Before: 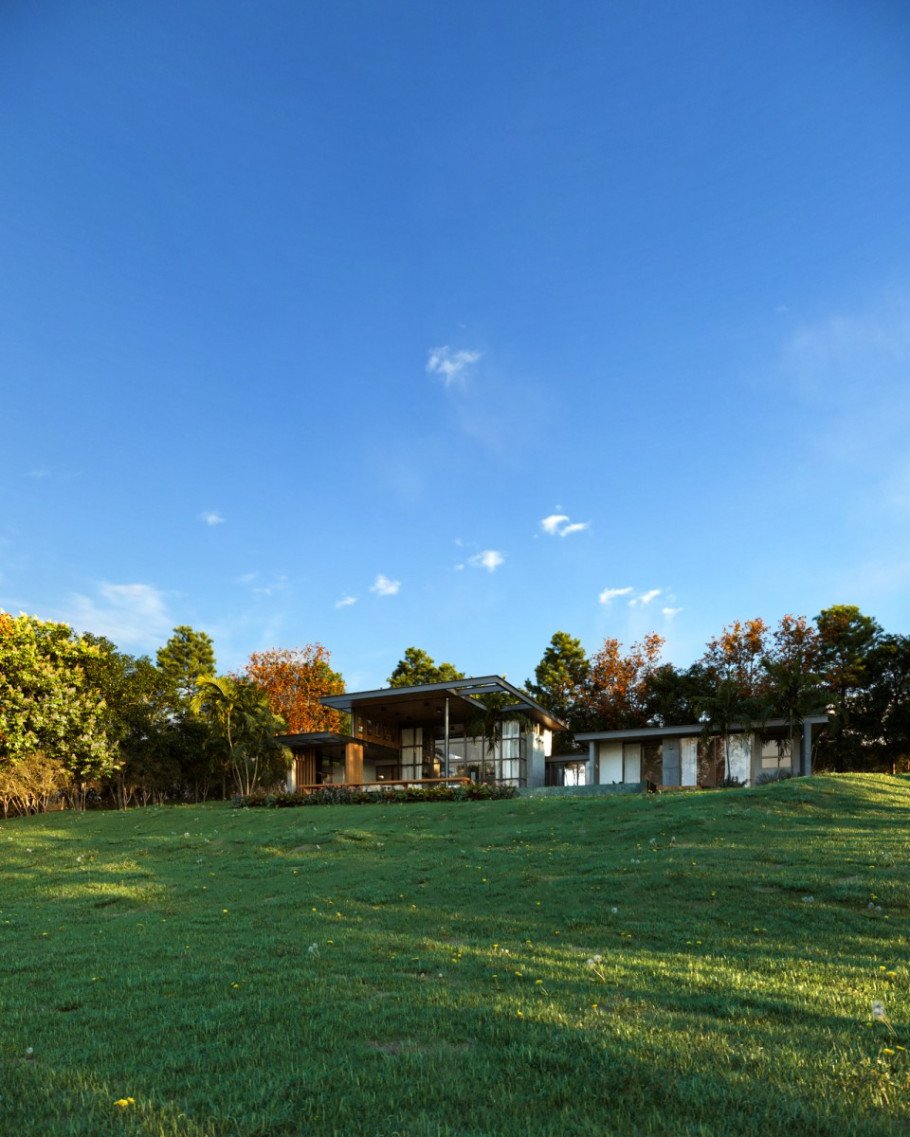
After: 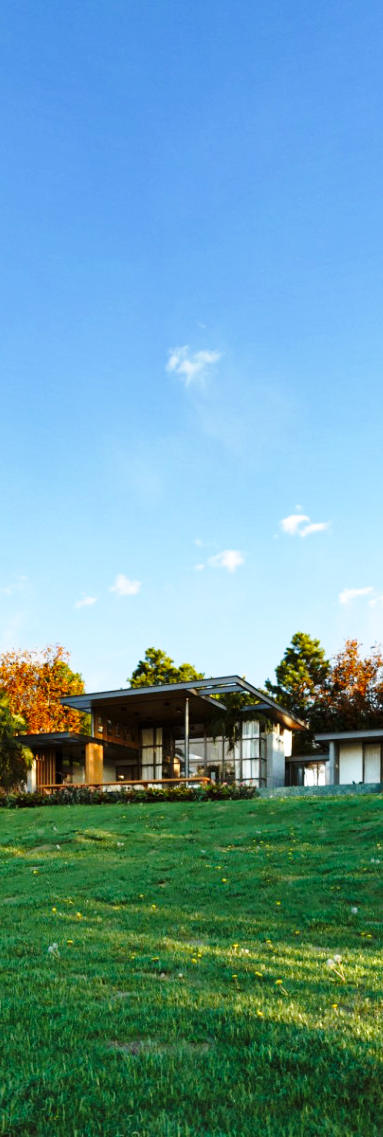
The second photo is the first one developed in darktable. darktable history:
crop: left 28.583%, right 29.231%
base curve: curves: ch0 [(0, 0) (0.028, 0.03) (0.121, 0.232) (0.46, 0.748) (0.859, 0.968) (1, 1)], preserve colors none
